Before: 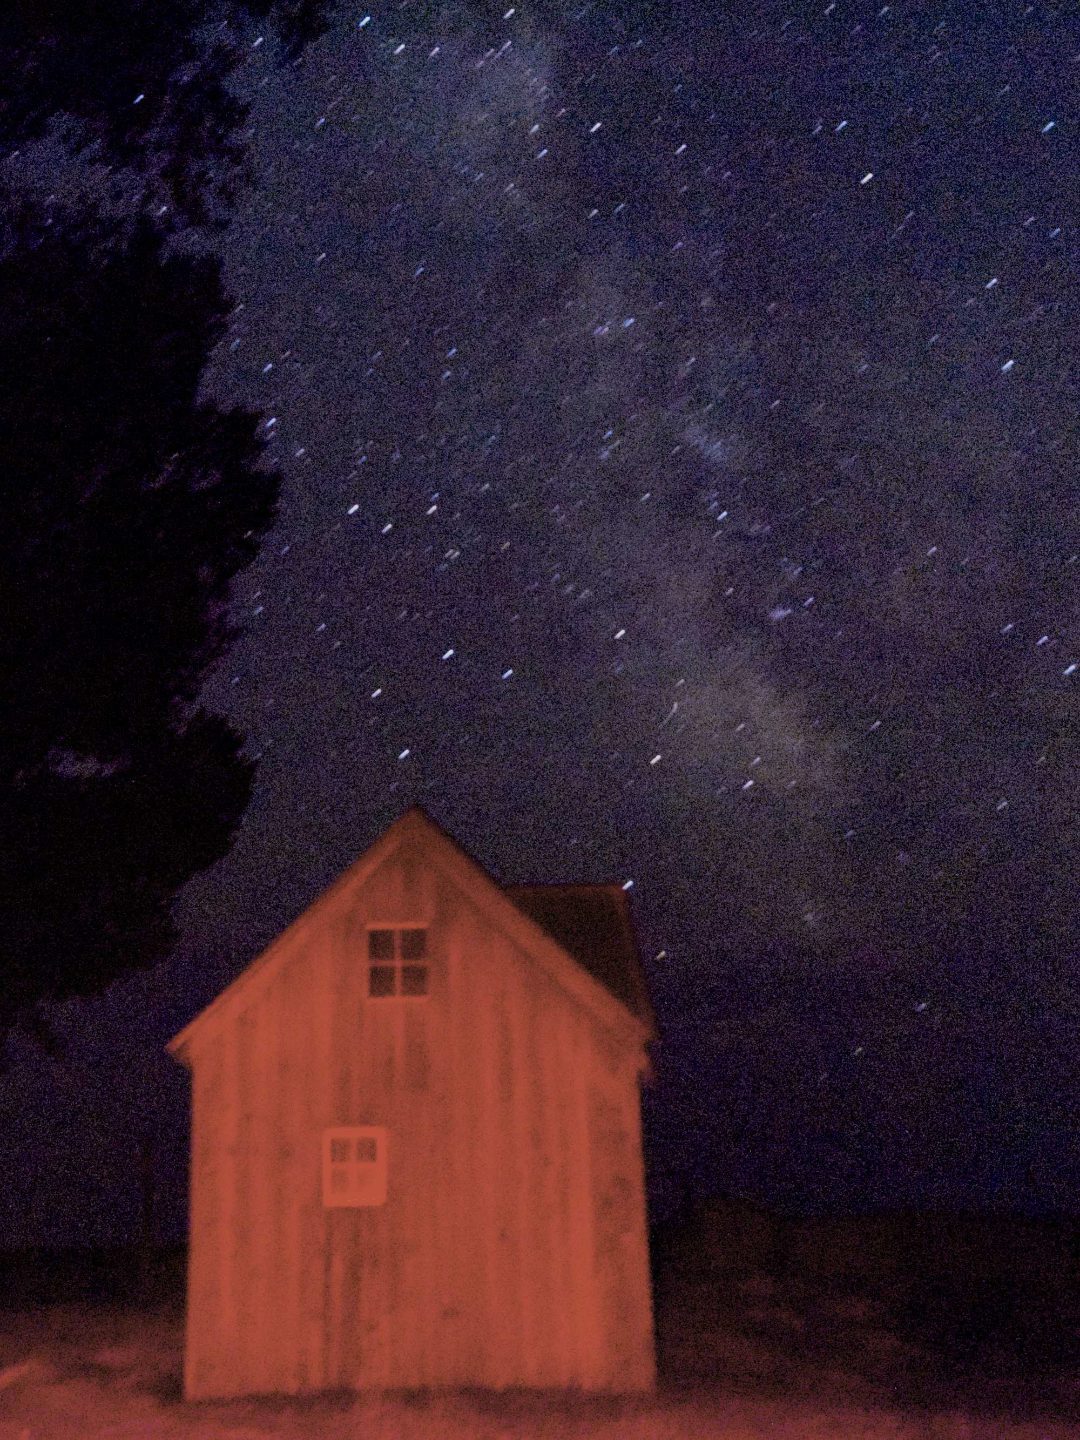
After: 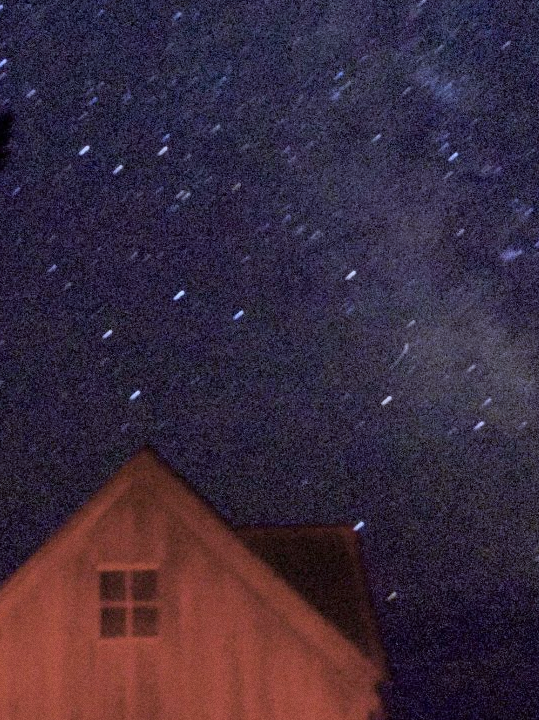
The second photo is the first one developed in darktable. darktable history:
grain: coarseness 0.47 ISO
white balance: red 0.924, blue 1.095
crop: left 25%, top 25%, right 25%, bottom 25%
